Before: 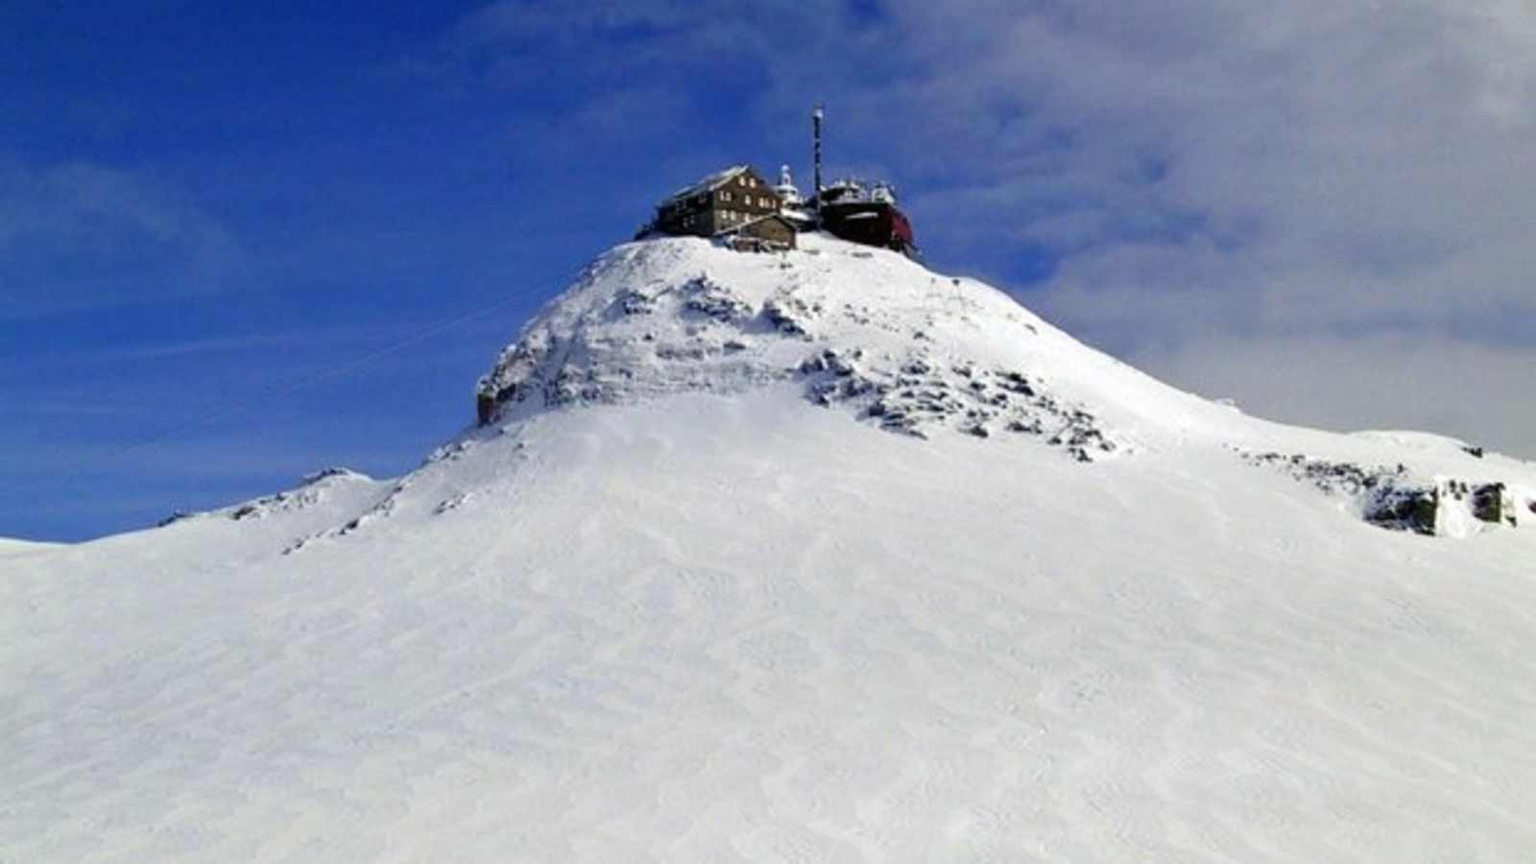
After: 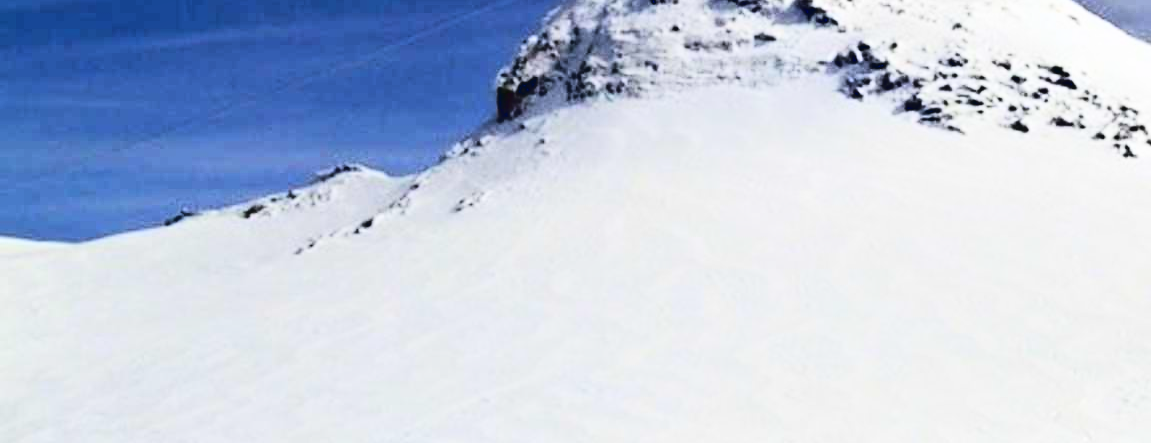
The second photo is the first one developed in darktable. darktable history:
crop: top 35.989%, right 28.046%, bottom 14.715%
tone curve: curves: ch0 [(0, 0) (0.003, 0.084) (0.011, 0.084) (0.025, 0.084) (0.044, 0.084) (0.069, 0.085) (0.1, 0.09) (0.136, 0.1) (0.177, 0.119) (0.224, 0.144) (0.277, 0.205) (0.335, 0.298) (0.399, 0.417) (0.468, 0.525) (0.543, 0.631) (0.623, 0.72) (0.709, 0.8) (0.801, 0.867) (0.898, 0.934) (1, 1)], color space Lab, linked channels, preserve colors none
shadows and highlights: shadows -62.98, white point adjustment -5.33, highlights 59.61
